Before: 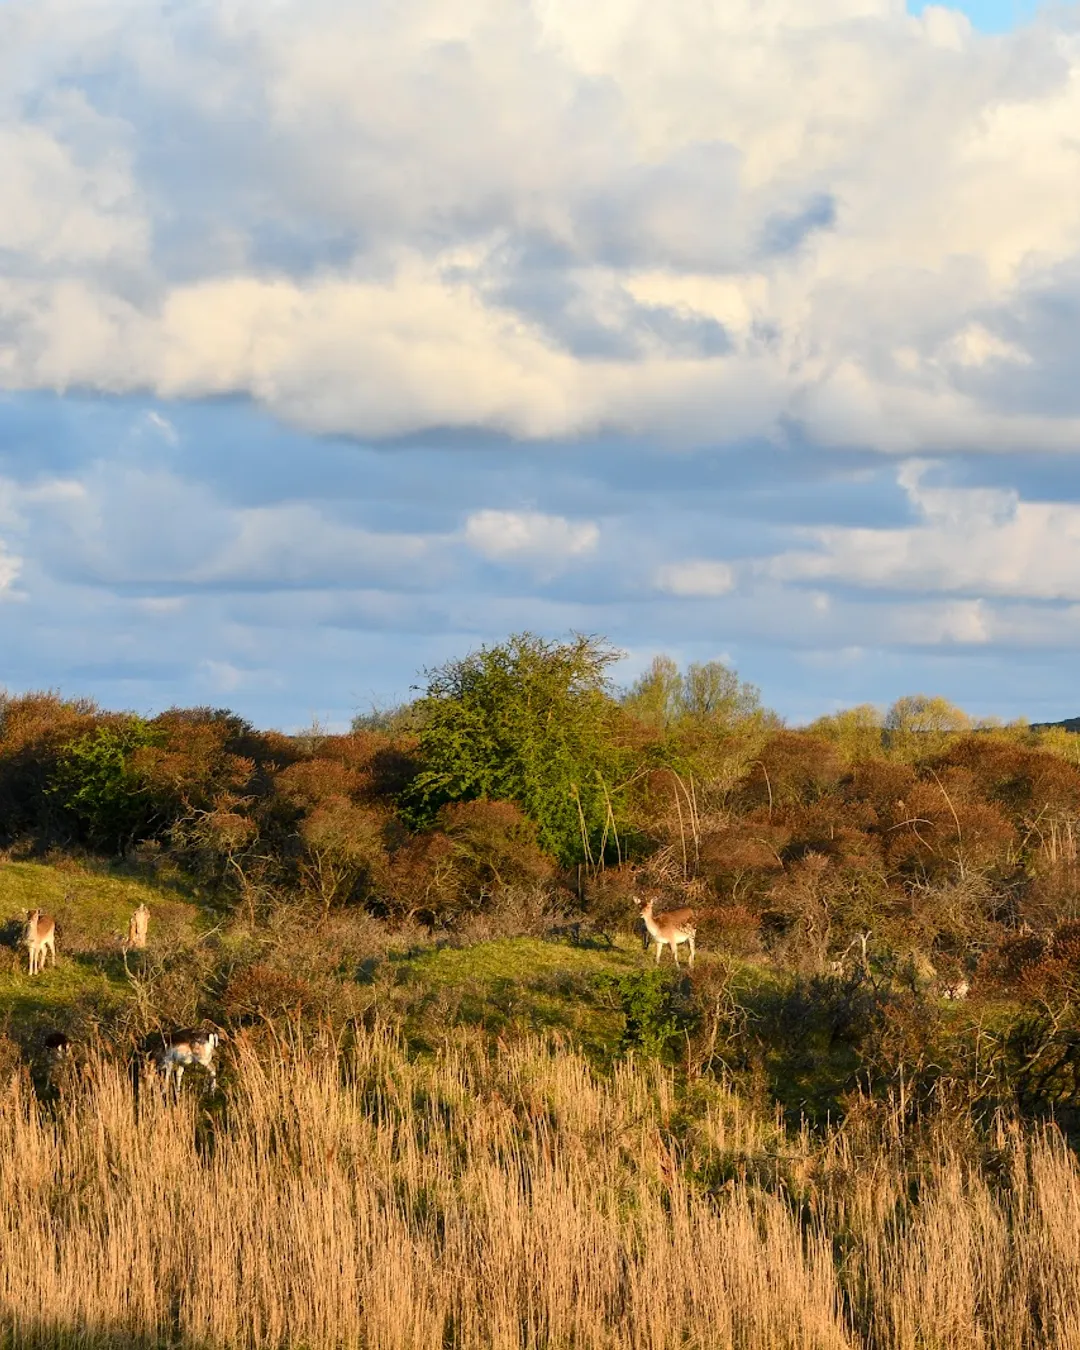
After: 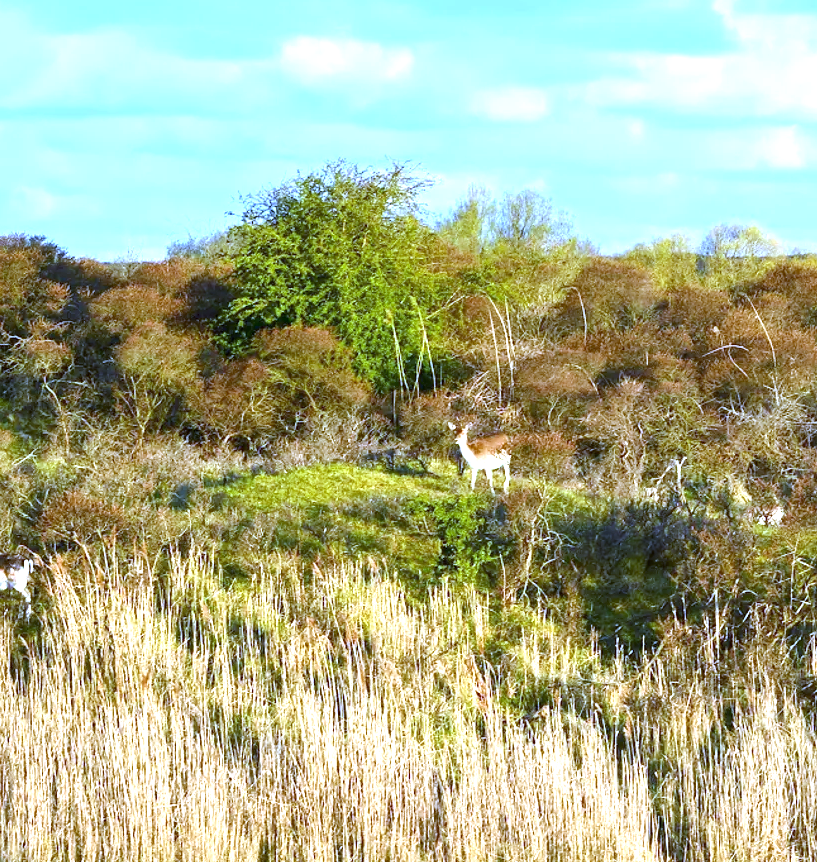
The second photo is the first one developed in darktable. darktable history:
white balance: red 0.766, blue 1.537
exposure: black level correction 0, exposure 1.5 EV, compensate exposure bias true, compensate highlight preservation false
crop and rotate: left 17.299%, top 35.115%, right 7.015%, bottom 1.024%
